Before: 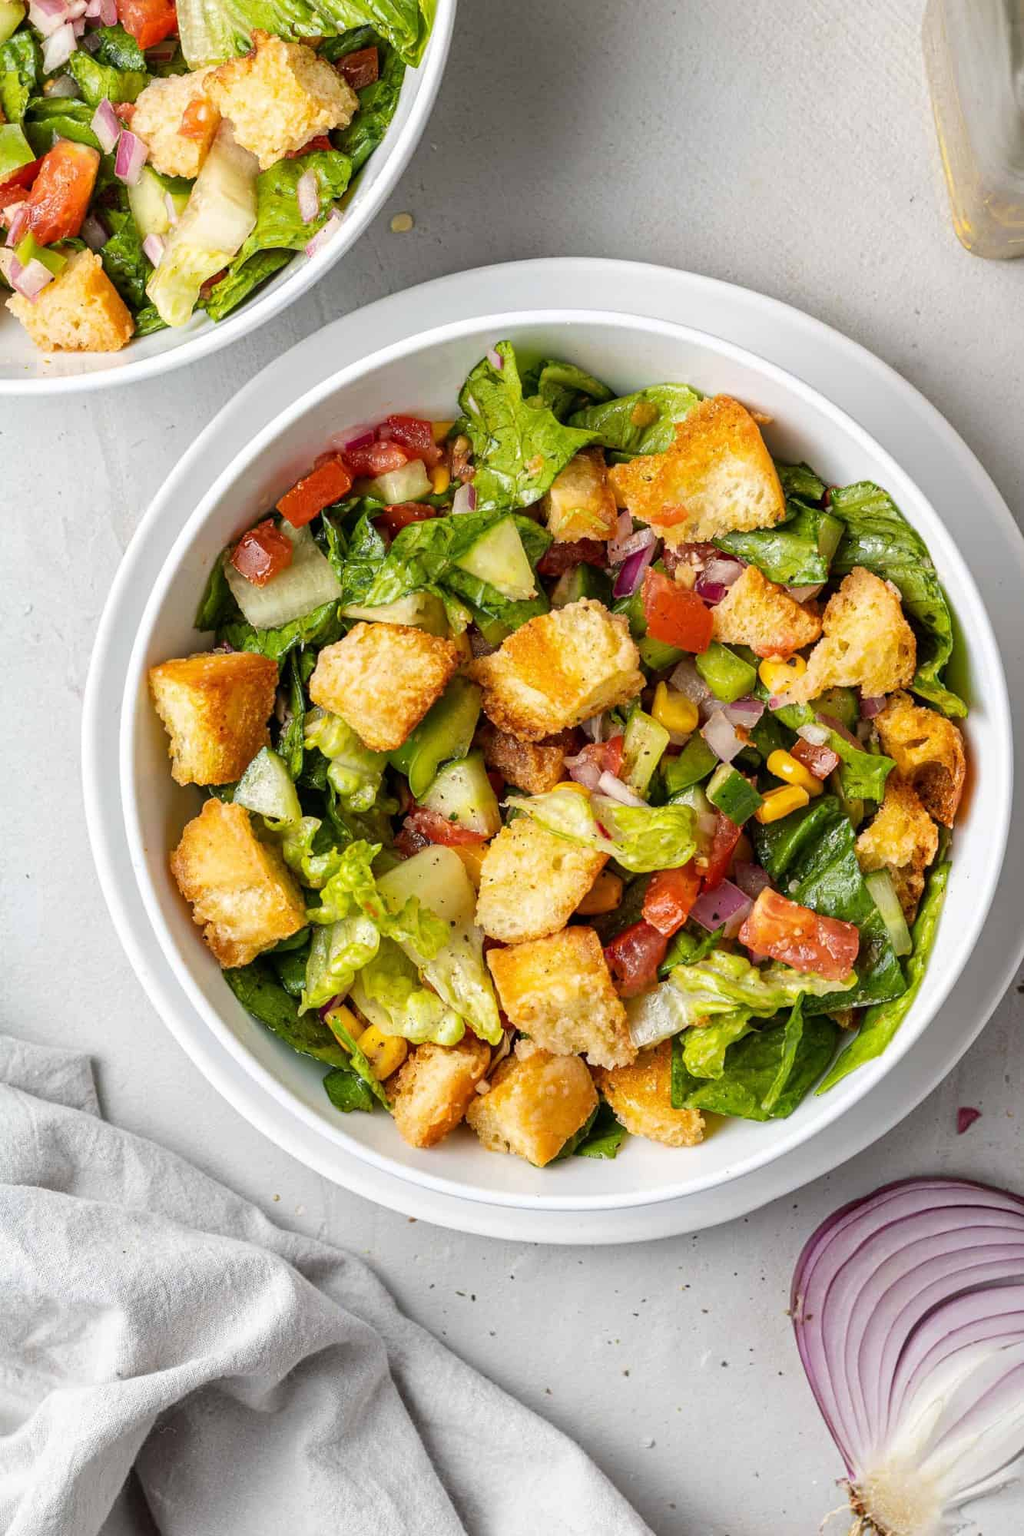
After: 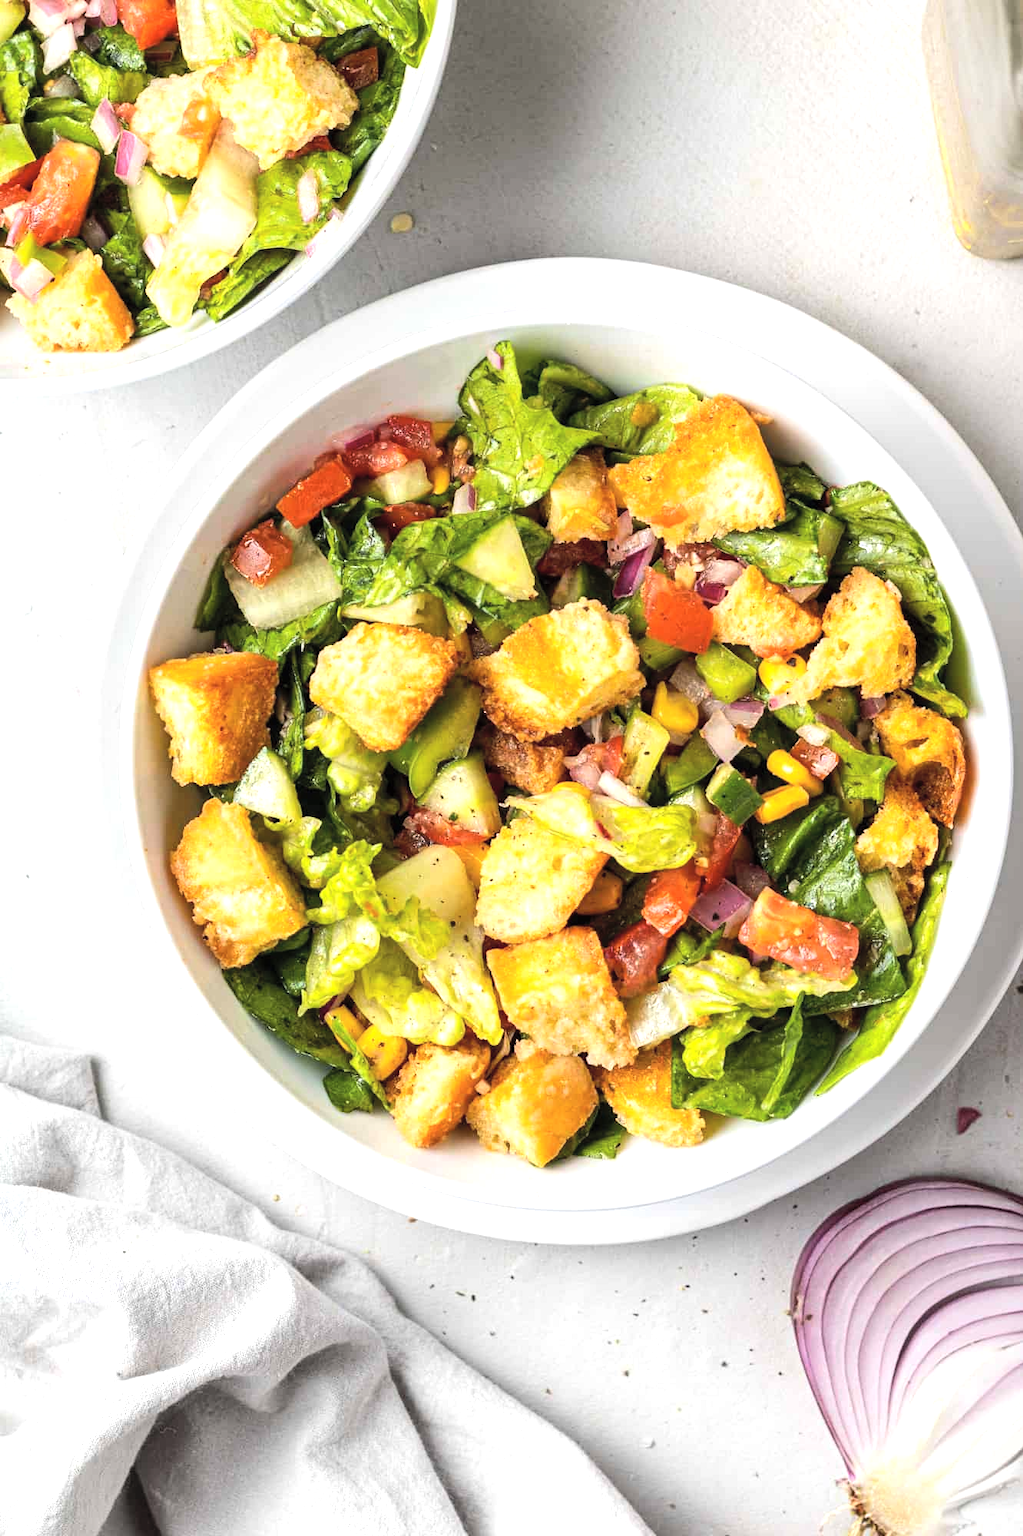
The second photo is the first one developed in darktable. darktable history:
contrast brightness saturation: brightness 0.142
tone equalizer: -8 EV -0.739 EV, -7 EV -0.72 EV, -6 EV -0.578 EV, -5 EV -0.412 EV, -3 EV 0.389 EV, -2 EV 0.6 EV, -1 EV 0.689 EV, +0 EV 0.722 EV, edges refinement/feathering 500, mask exposure compensation -1.57 EV, preserve details no
exposure: exposure -0.015 EV, compensate highlight preservation false
